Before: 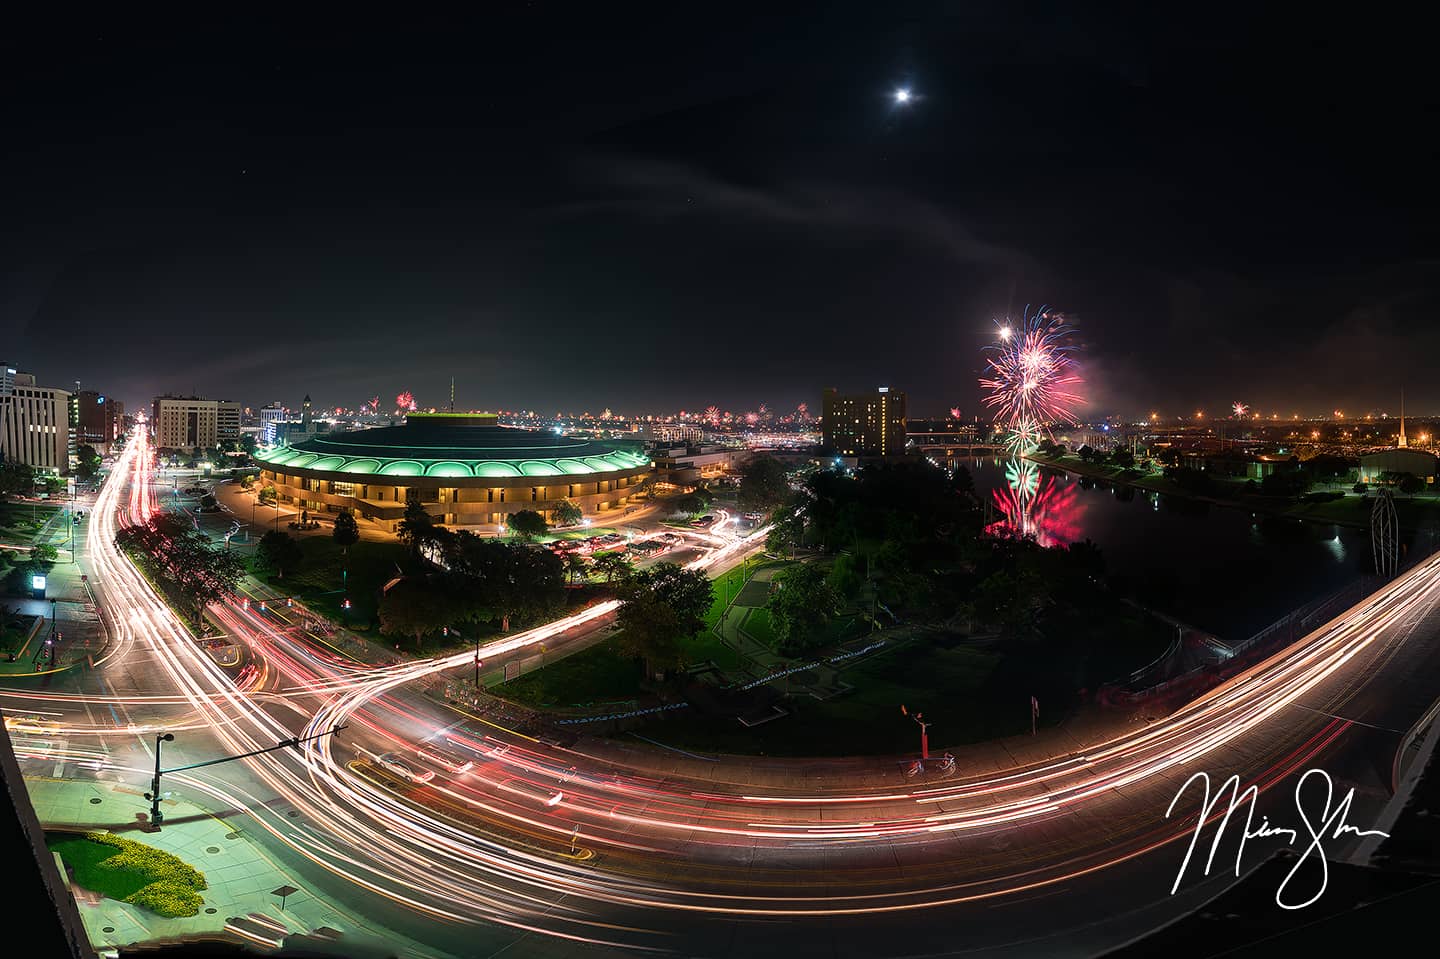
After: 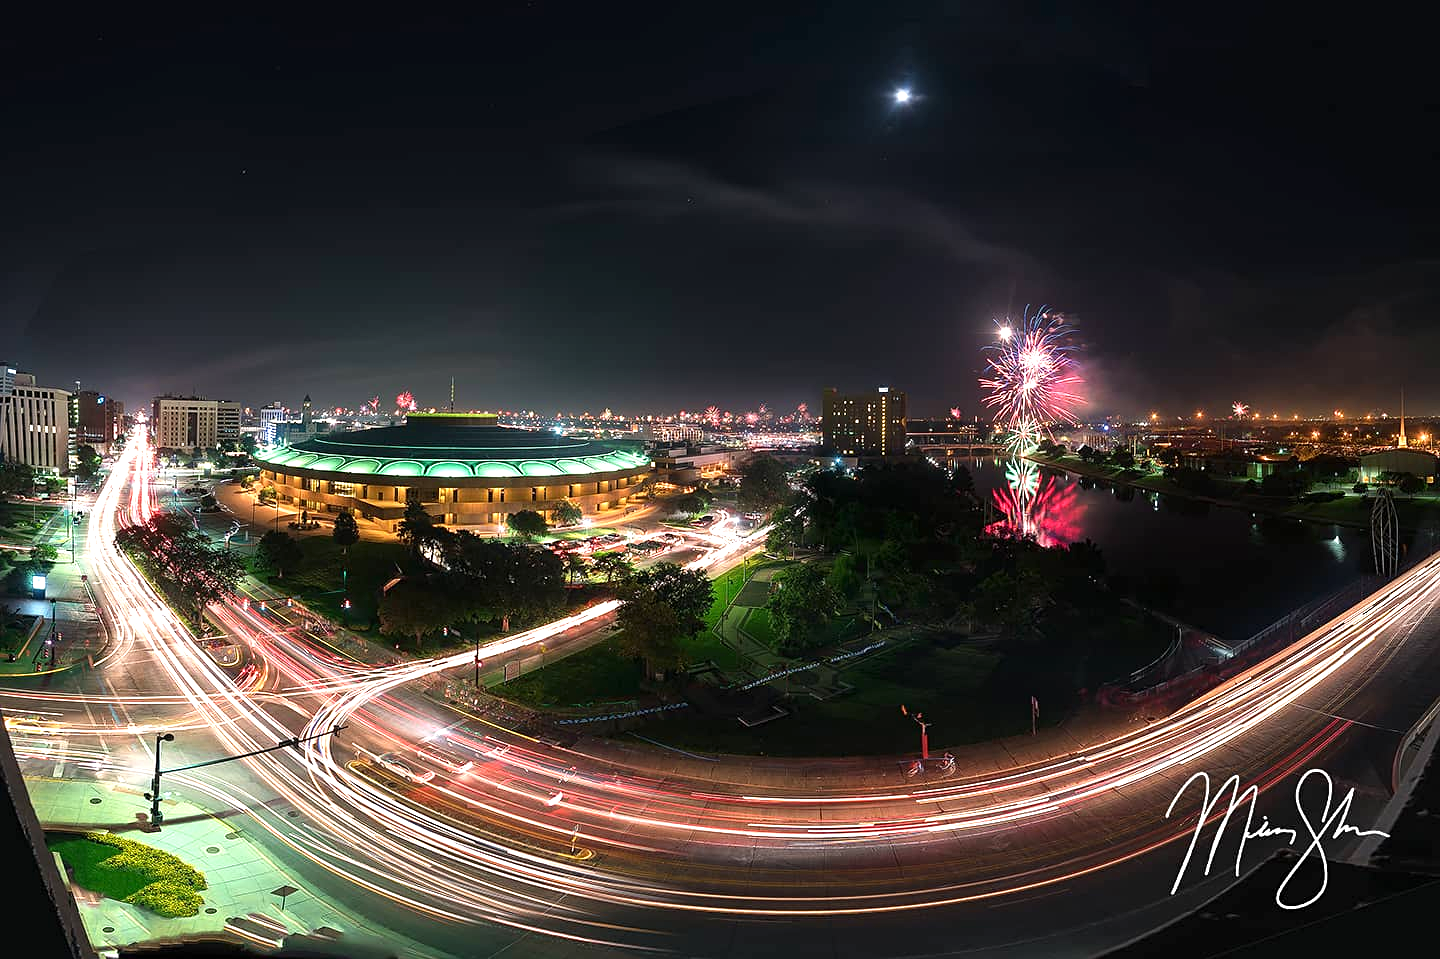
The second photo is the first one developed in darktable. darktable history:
sharpen: amount 0.211
exposure: black level correction 0, exposure 0.694 EV, compensate highlight preservation false
